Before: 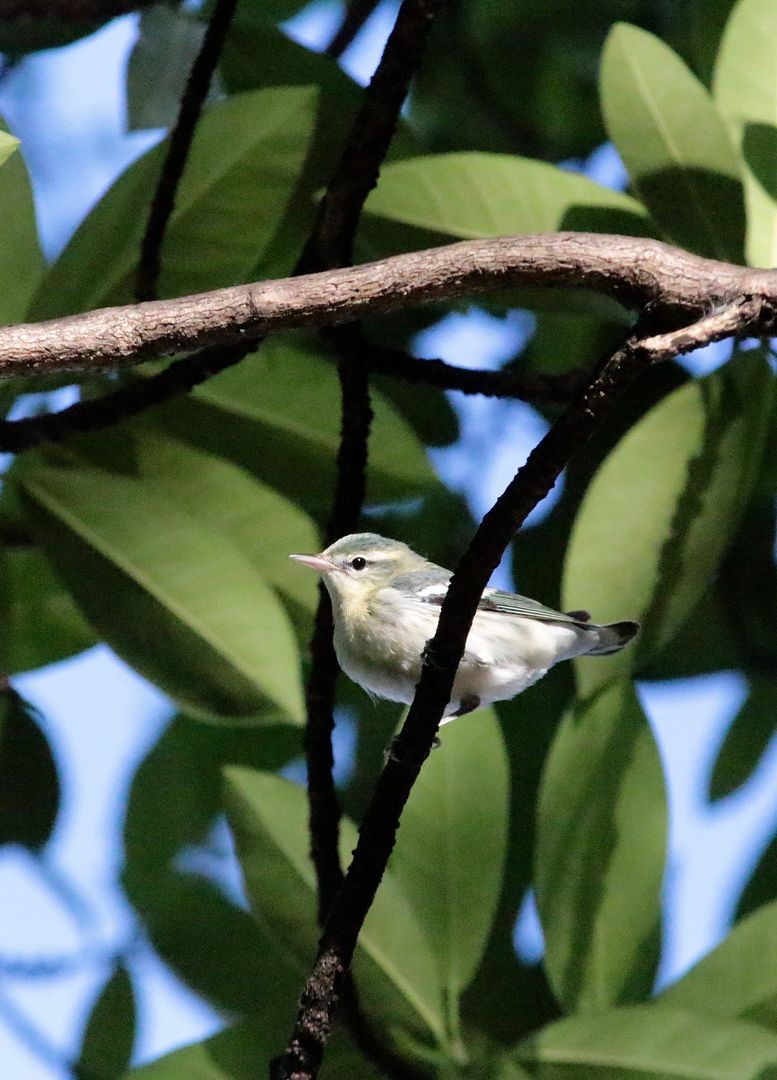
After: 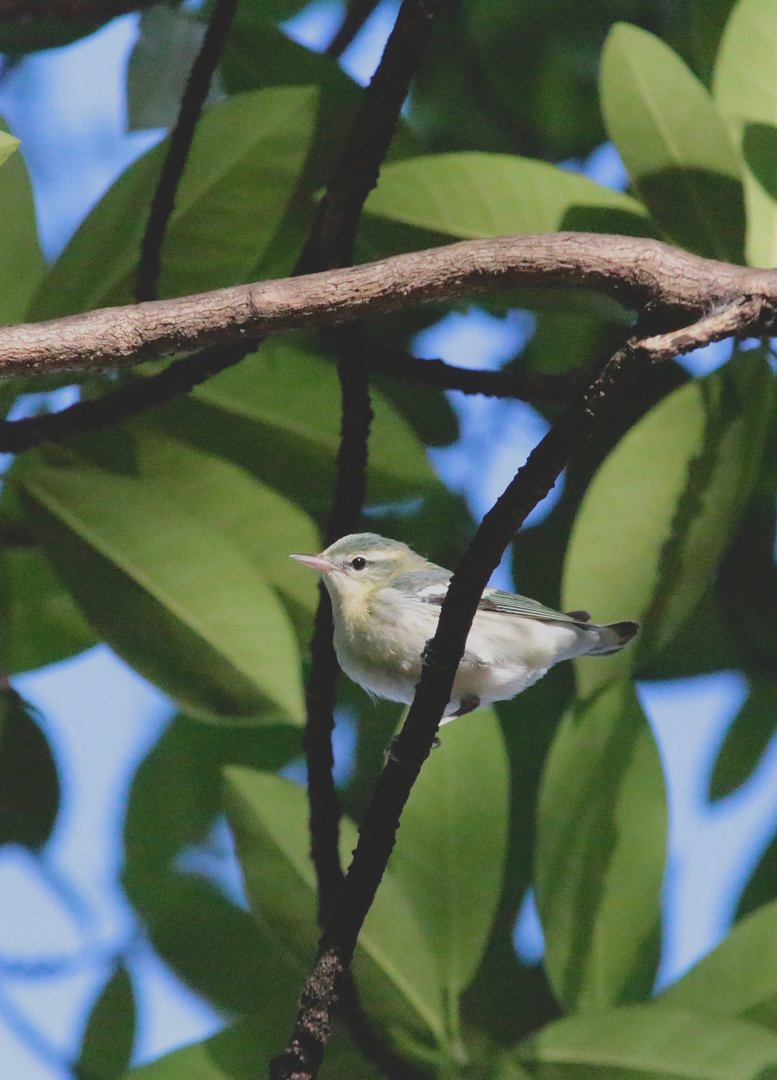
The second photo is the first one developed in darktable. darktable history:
contrast brightness saturation: contrast -0.296
